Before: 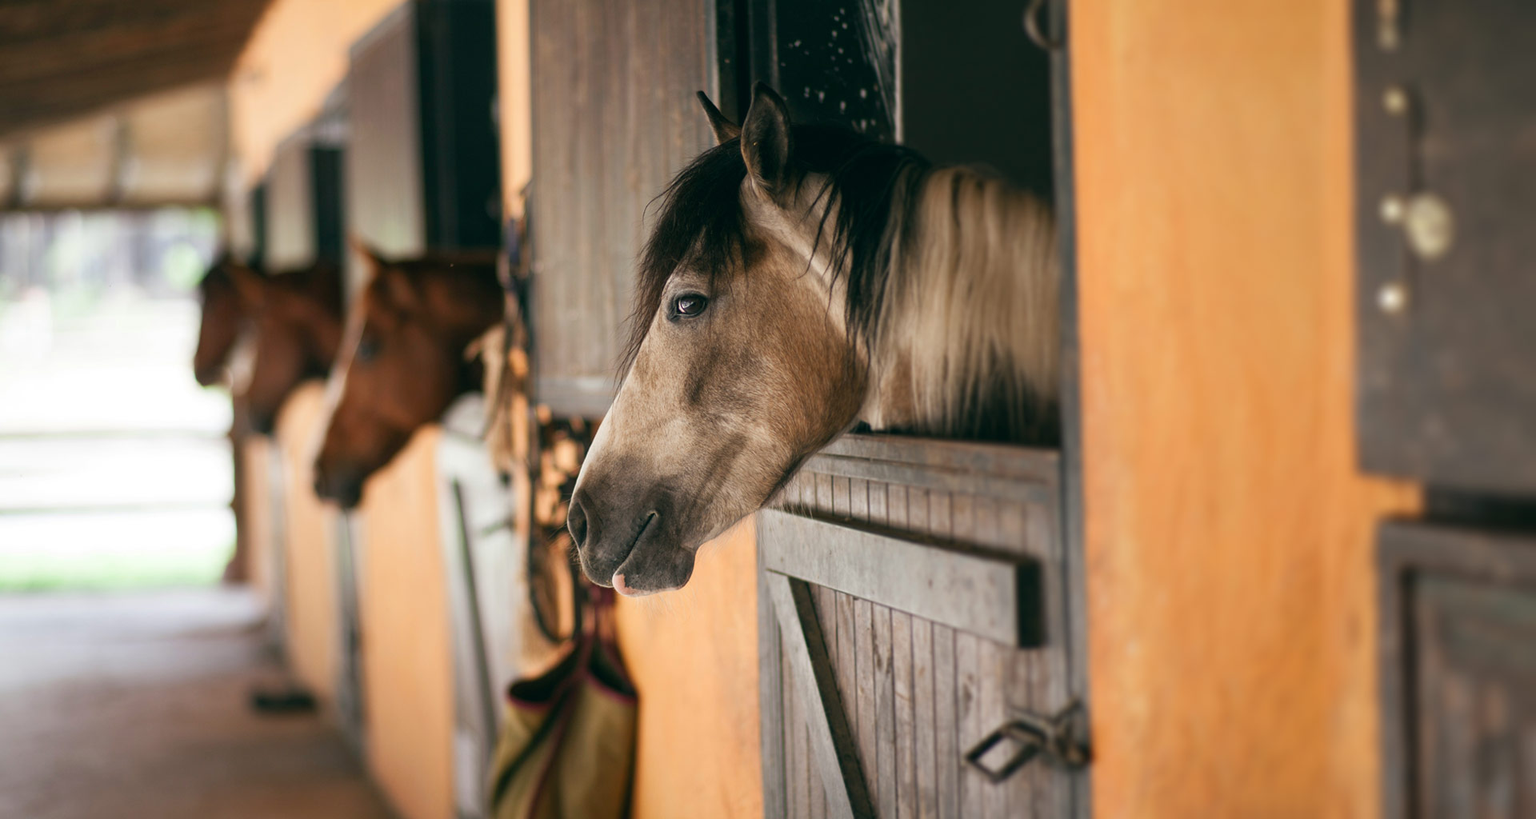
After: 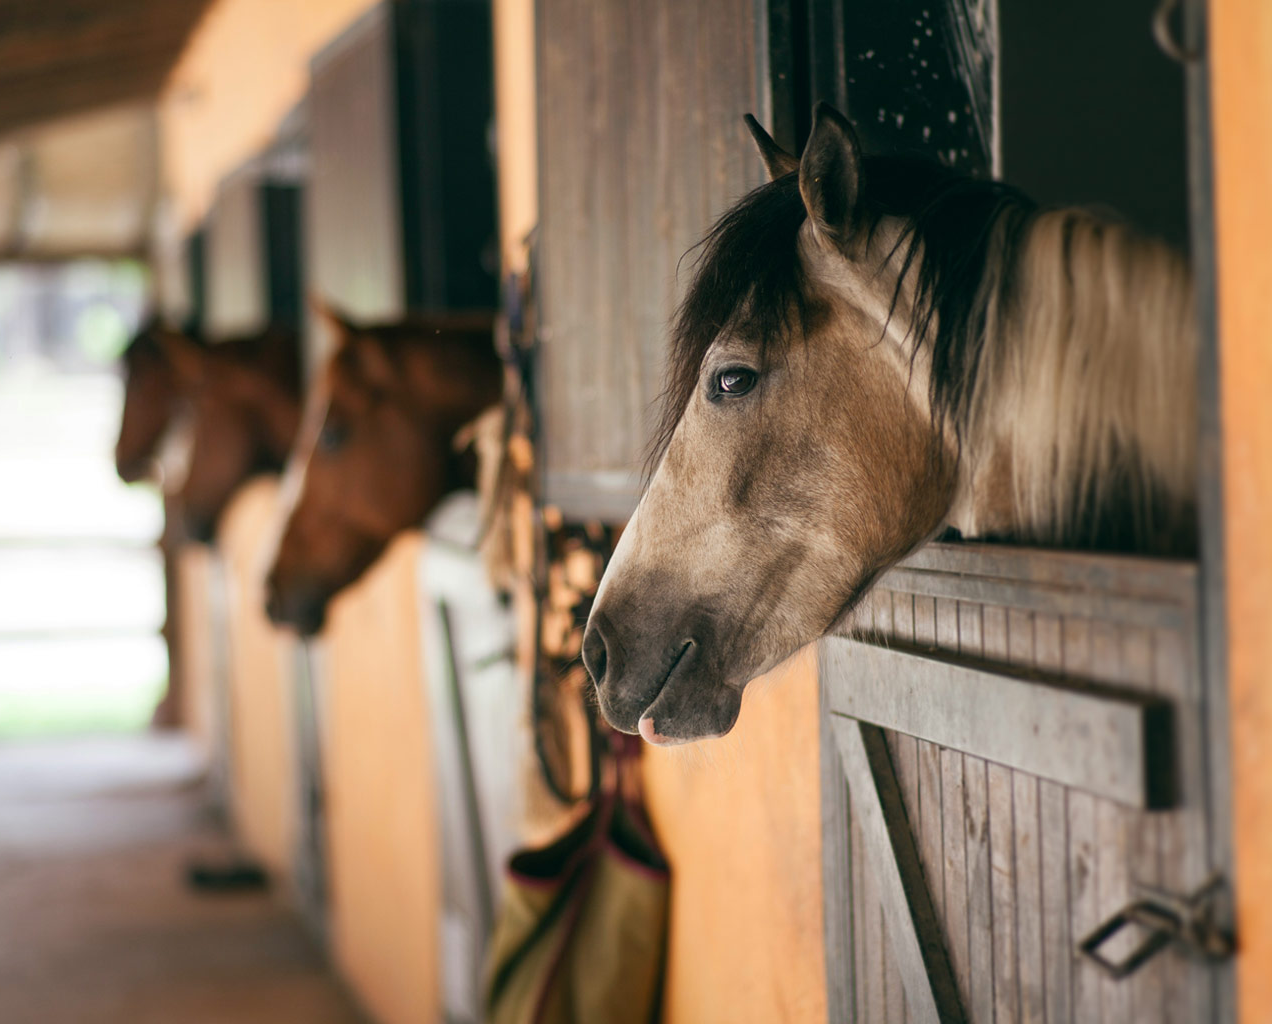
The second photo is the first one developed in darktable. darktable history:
crop and rotate: left 6.647%, right 27.077%
